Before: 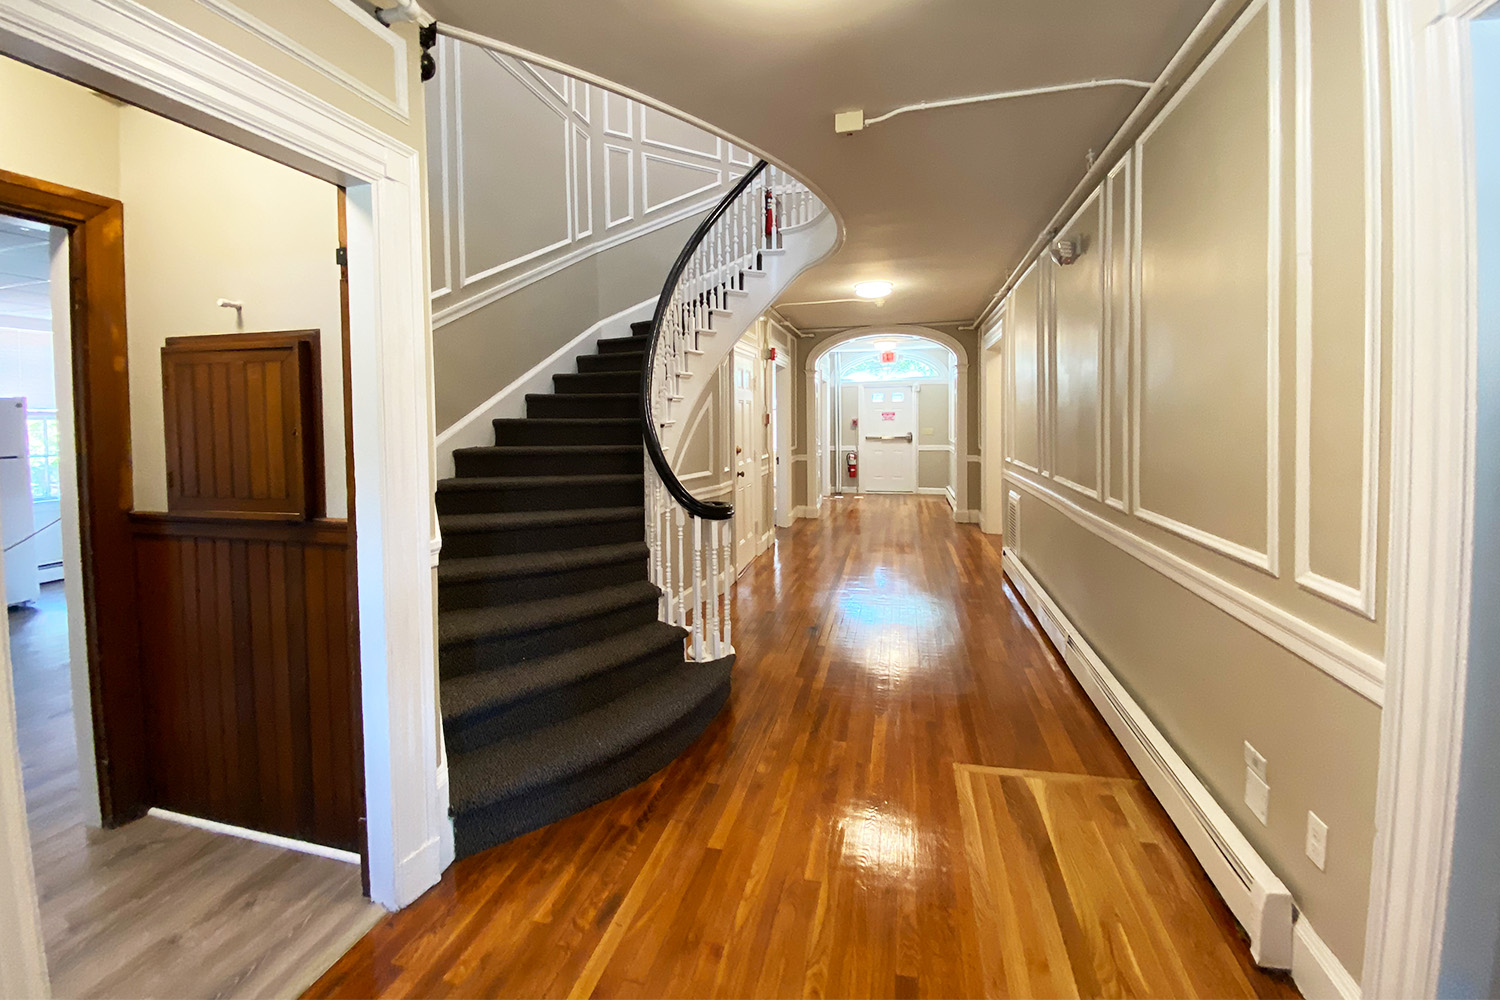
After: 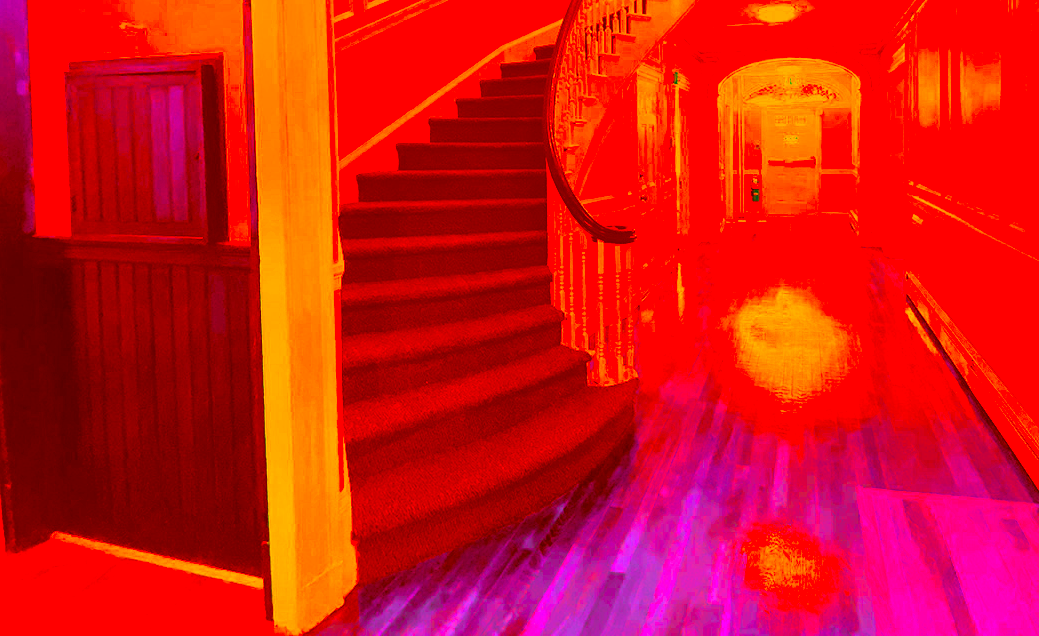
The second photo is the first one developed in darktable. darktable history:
color correction: highlights a* -39.68, highlights b* -40, shadows a* -40, shadows b* -40, saturation -3
levels: levels [0, 0.435, 0.917]
crop: left 6.488%, top 27.668%, right 24.183%, bottom 8.656%
white balance: red 0.766, blue 1.537
